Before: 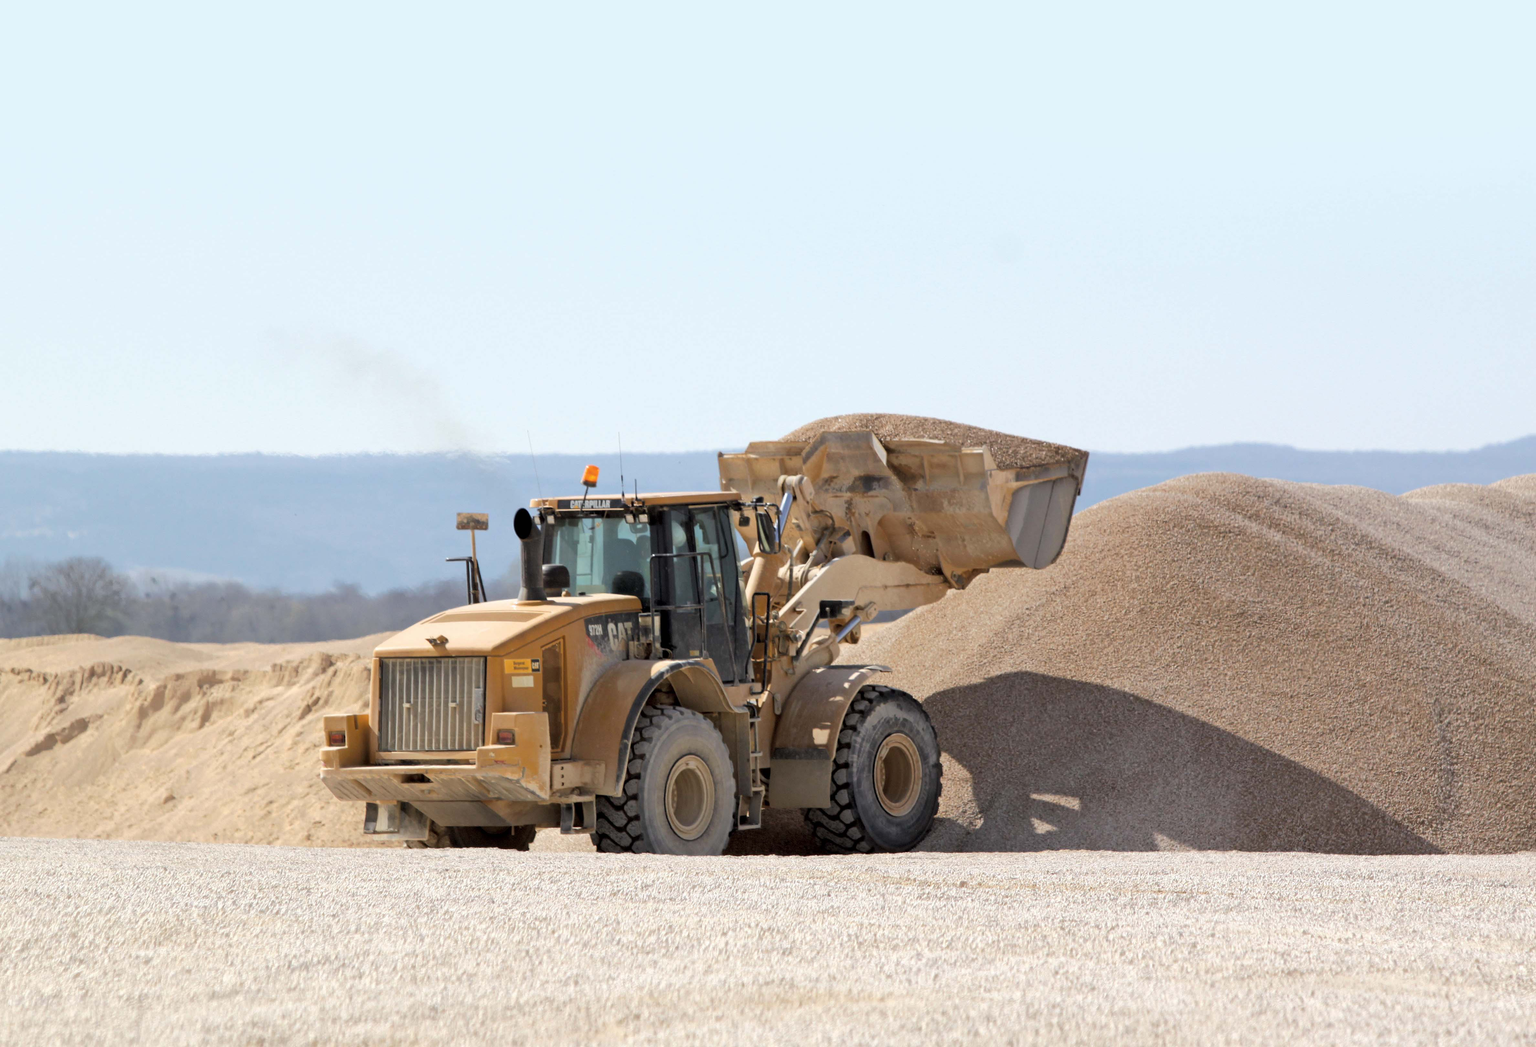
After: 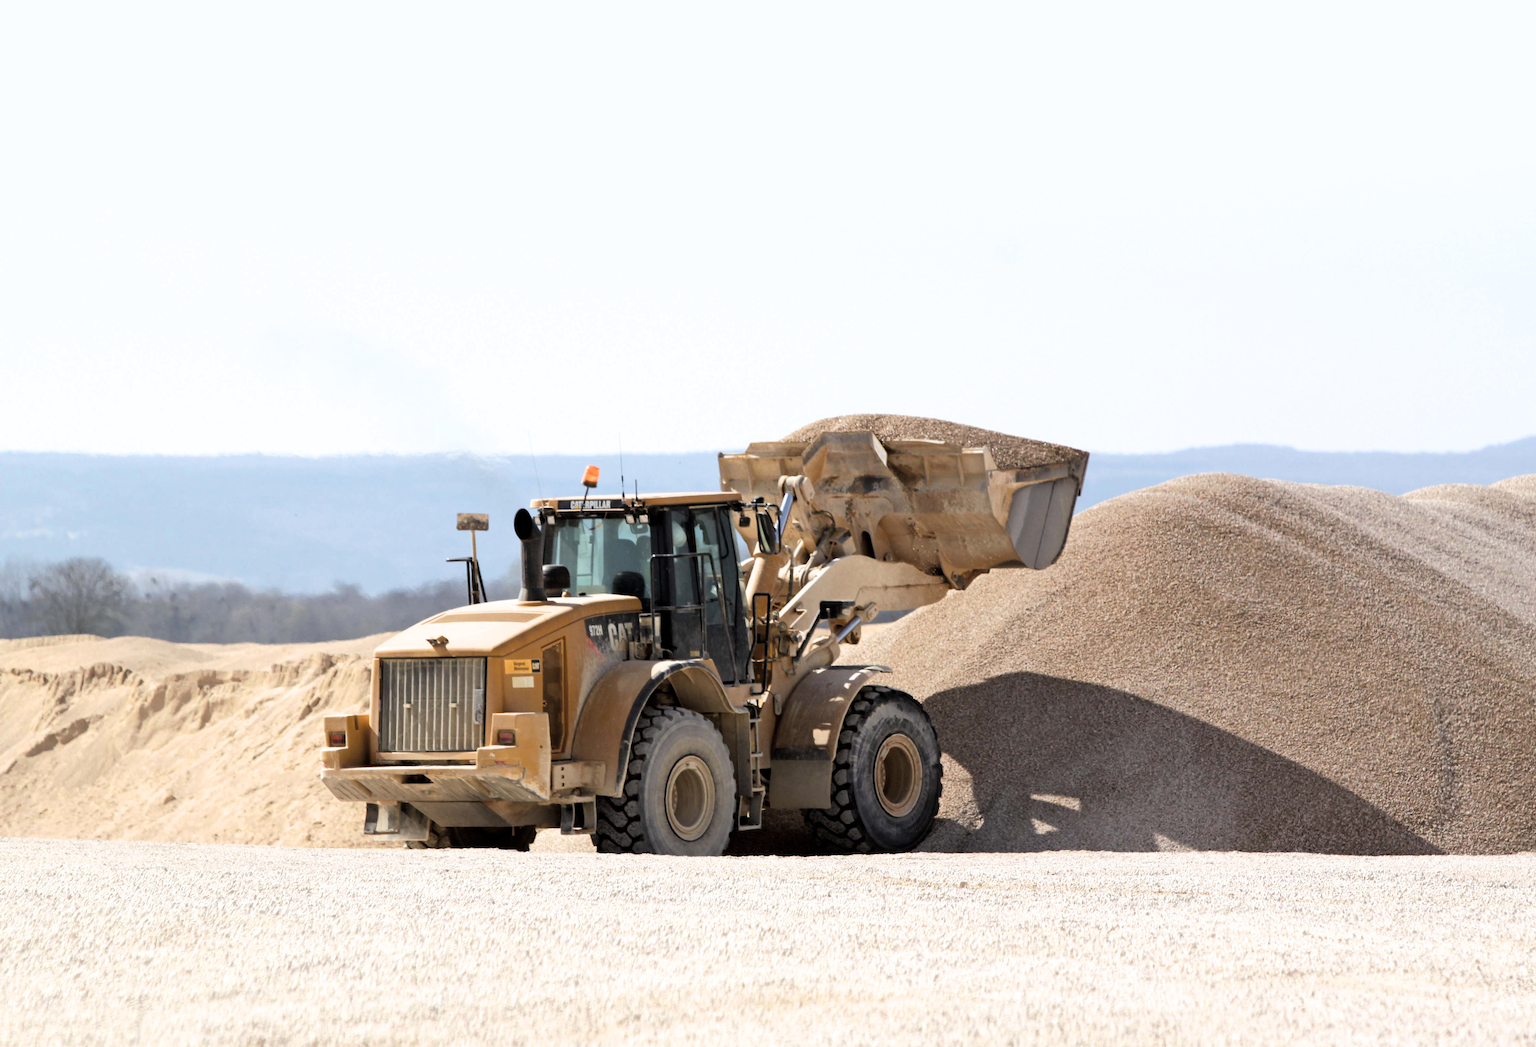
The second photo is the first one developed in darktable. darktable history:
filmic rgb: black relative exposure -9.14 EV, white relative exposure 2.3 EV, hardness 7.49
